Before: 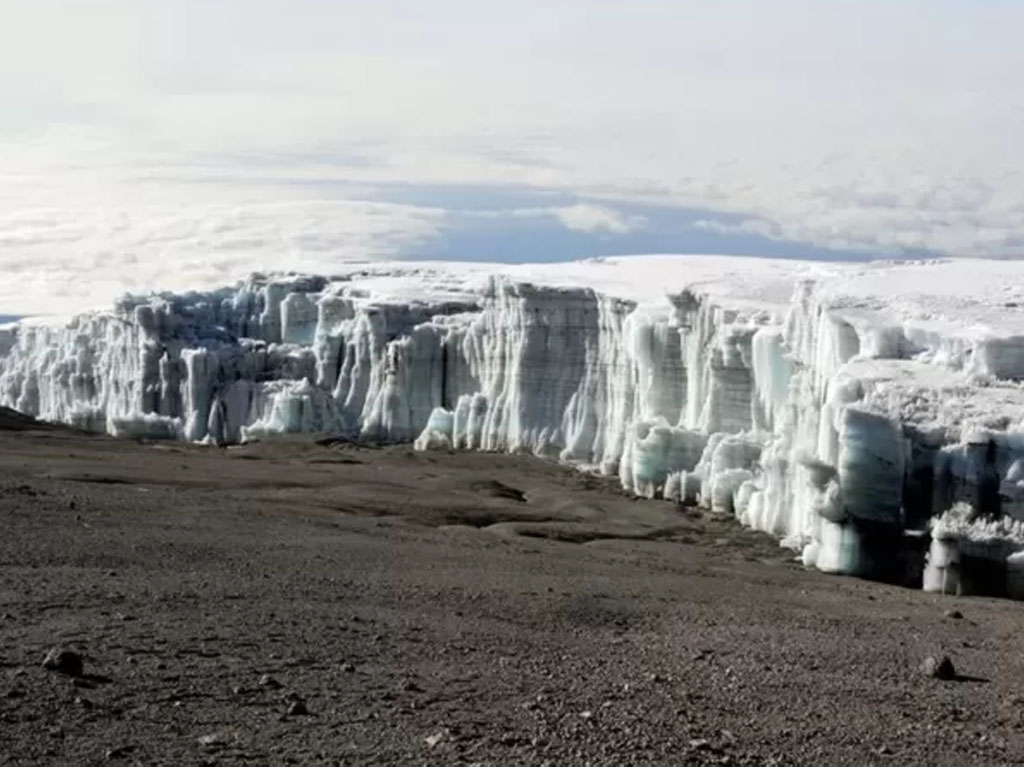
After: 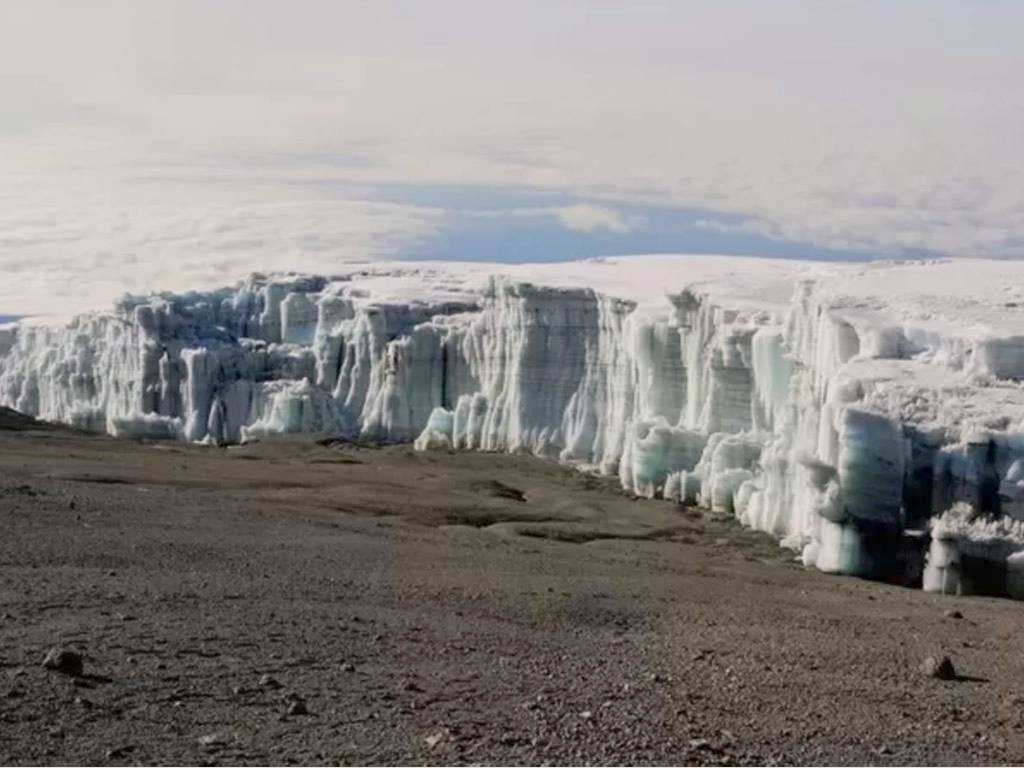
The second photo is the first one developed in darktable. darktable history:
color balance rgb: highlights gain › luminance 7.383%, highlights gain › chroma 0.89%, highlights gain › hue 47.24°, perceptual saturation grading › global saturation 19.678%, contrast -20.523%
